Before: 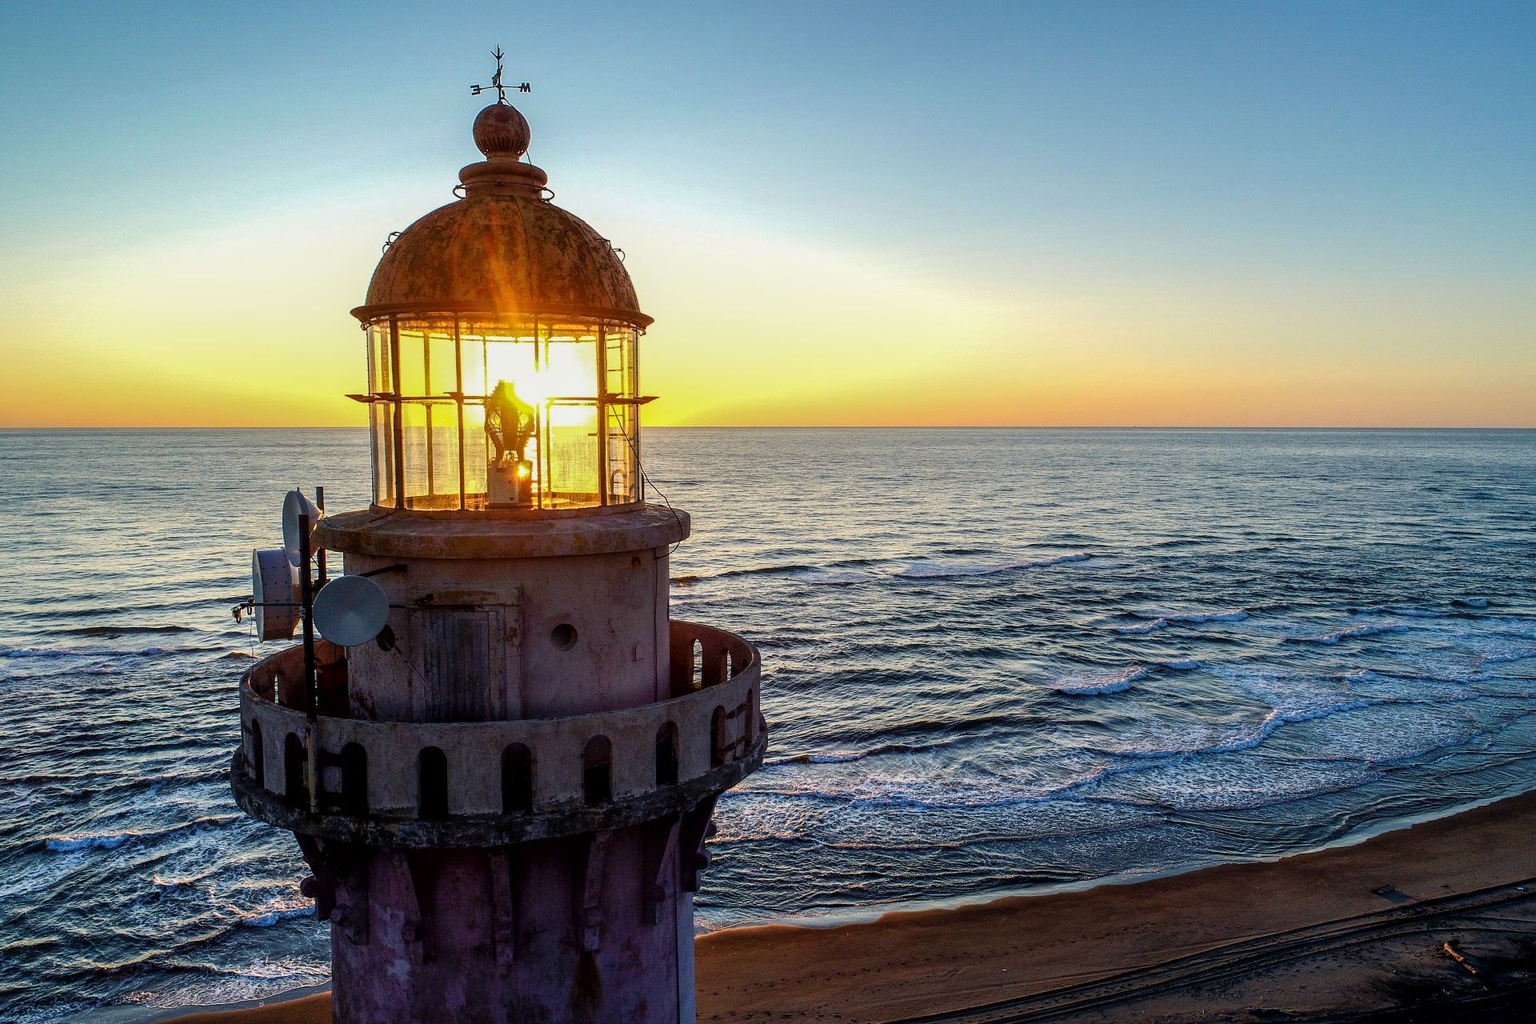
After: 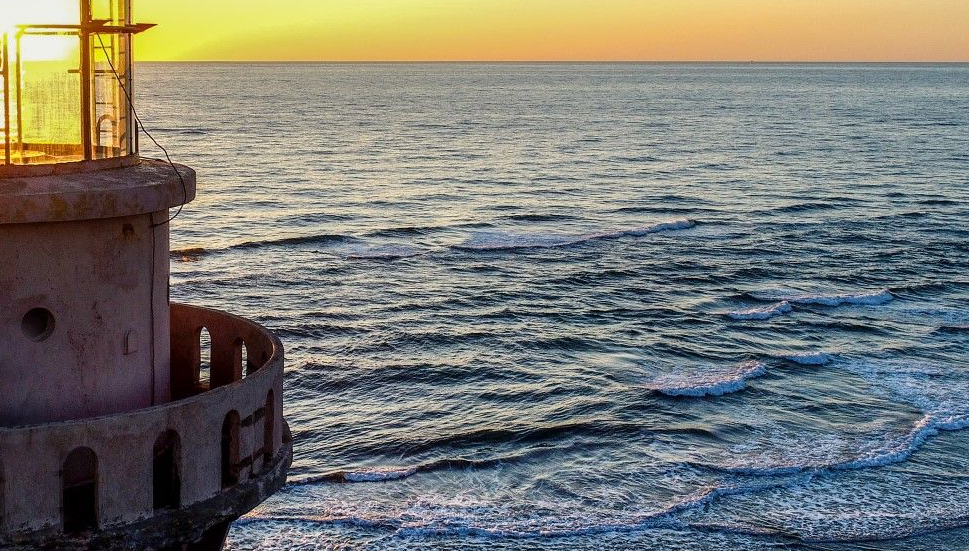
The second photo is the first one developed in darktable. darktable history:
crop: left 34.787%, top 36.9%, right 14.729%, bottom 20.042%
